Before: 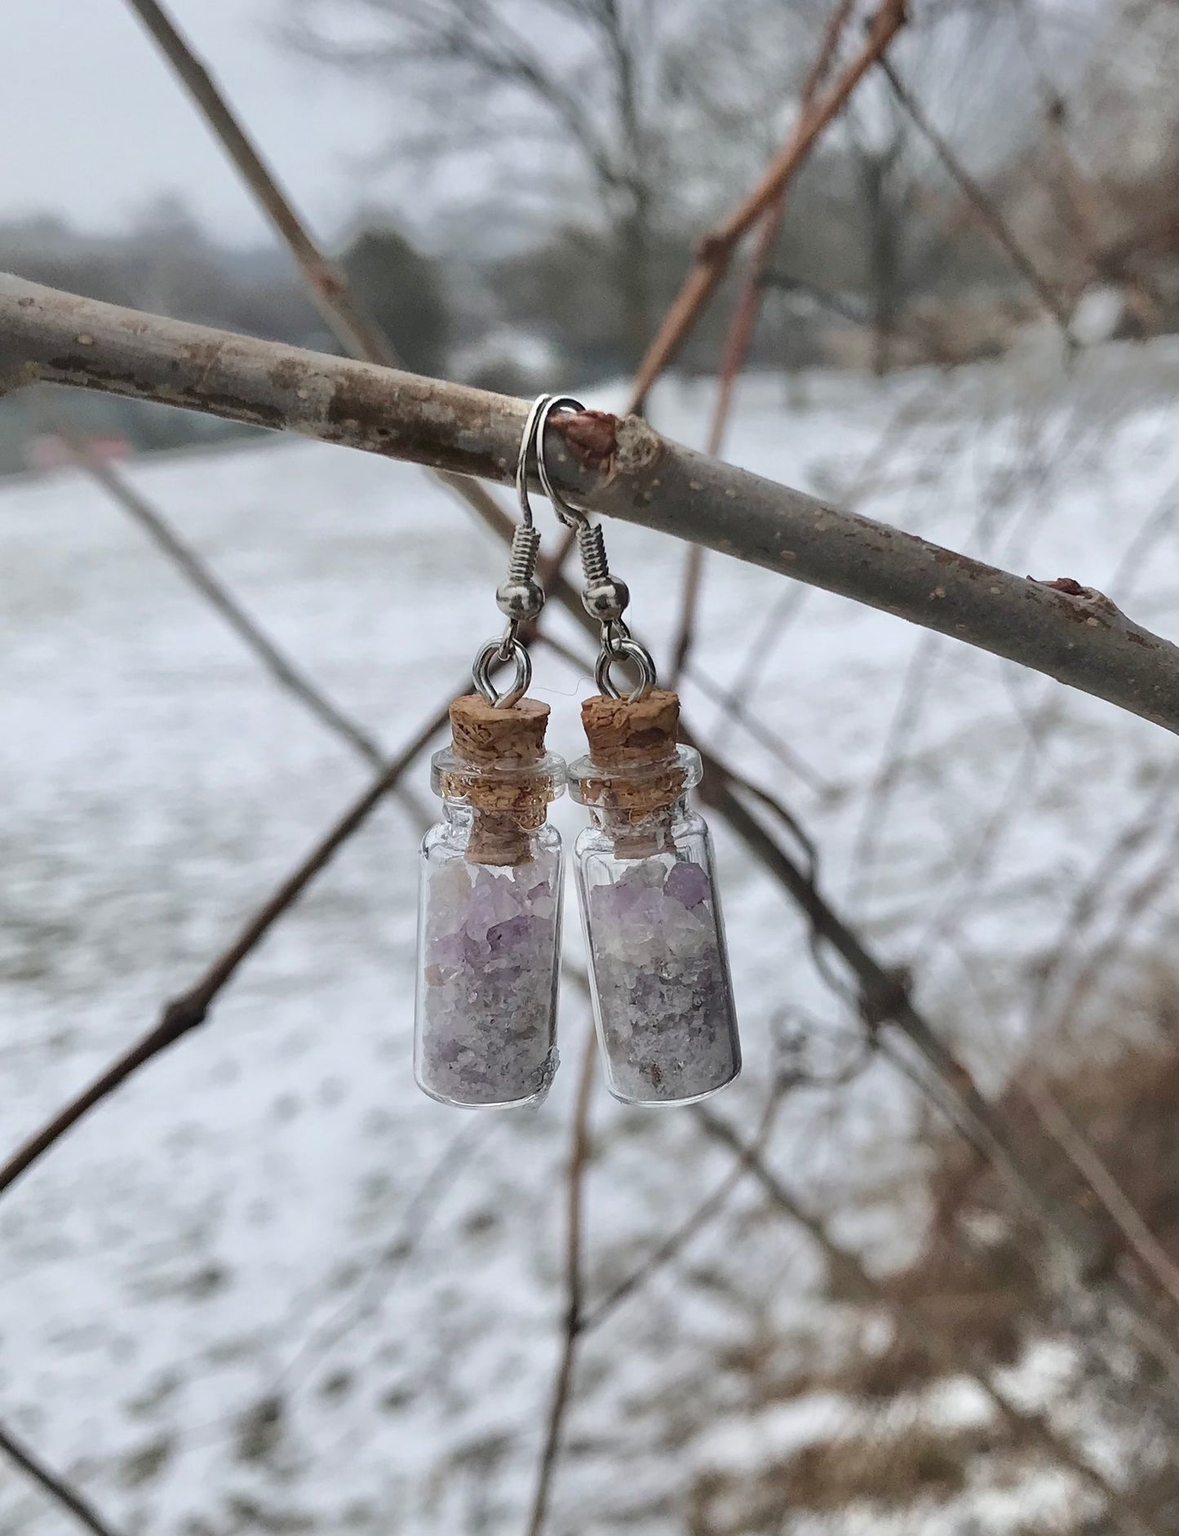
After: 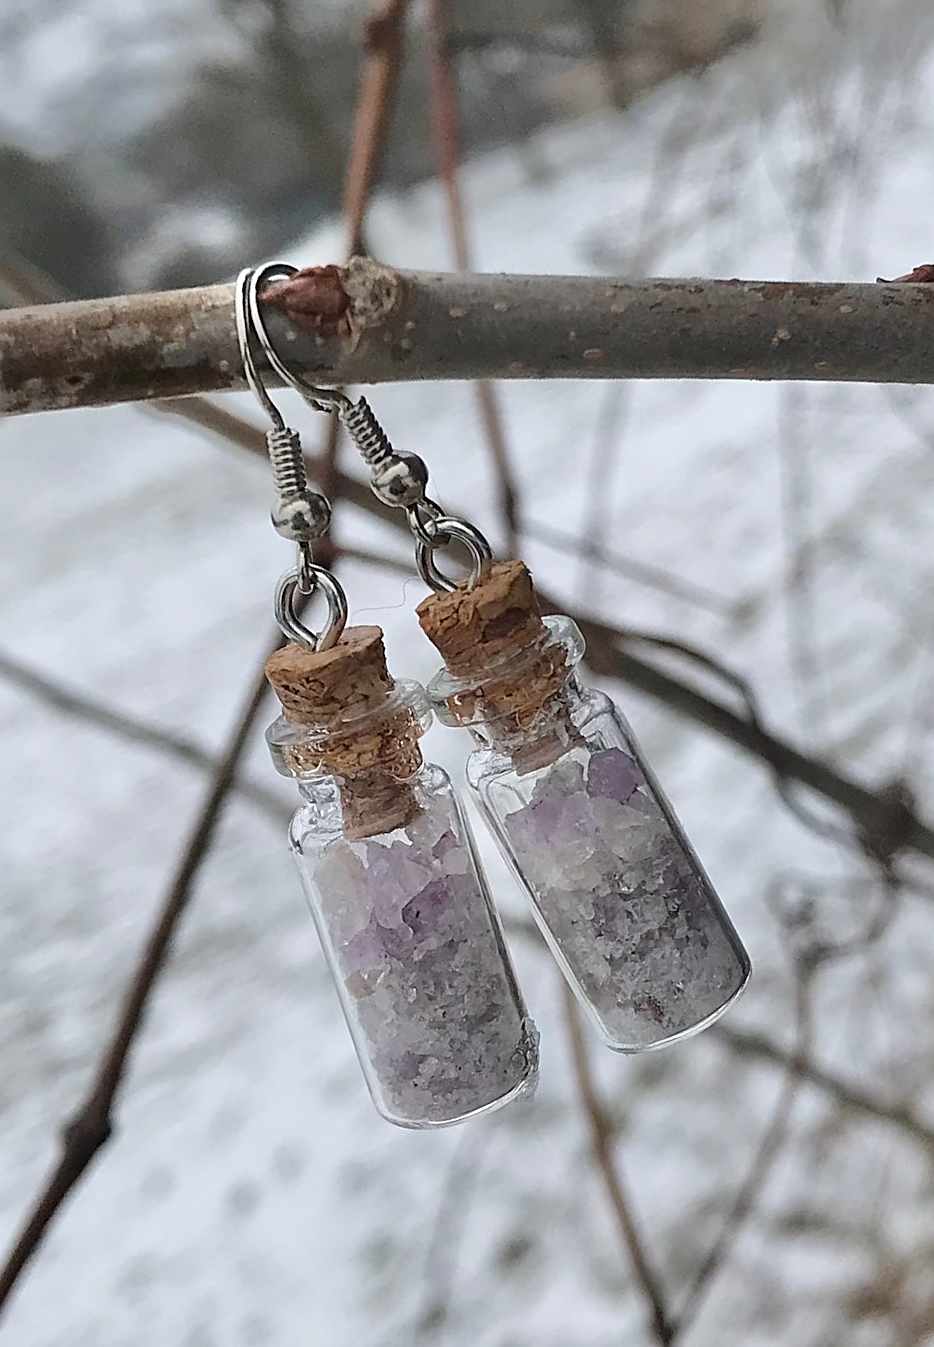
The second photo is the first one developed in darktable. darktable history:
crop and rotate: angle 19.77°, left 6.896%, right 3.722%, bottom 1.073%
sharpen: on, module defaults
